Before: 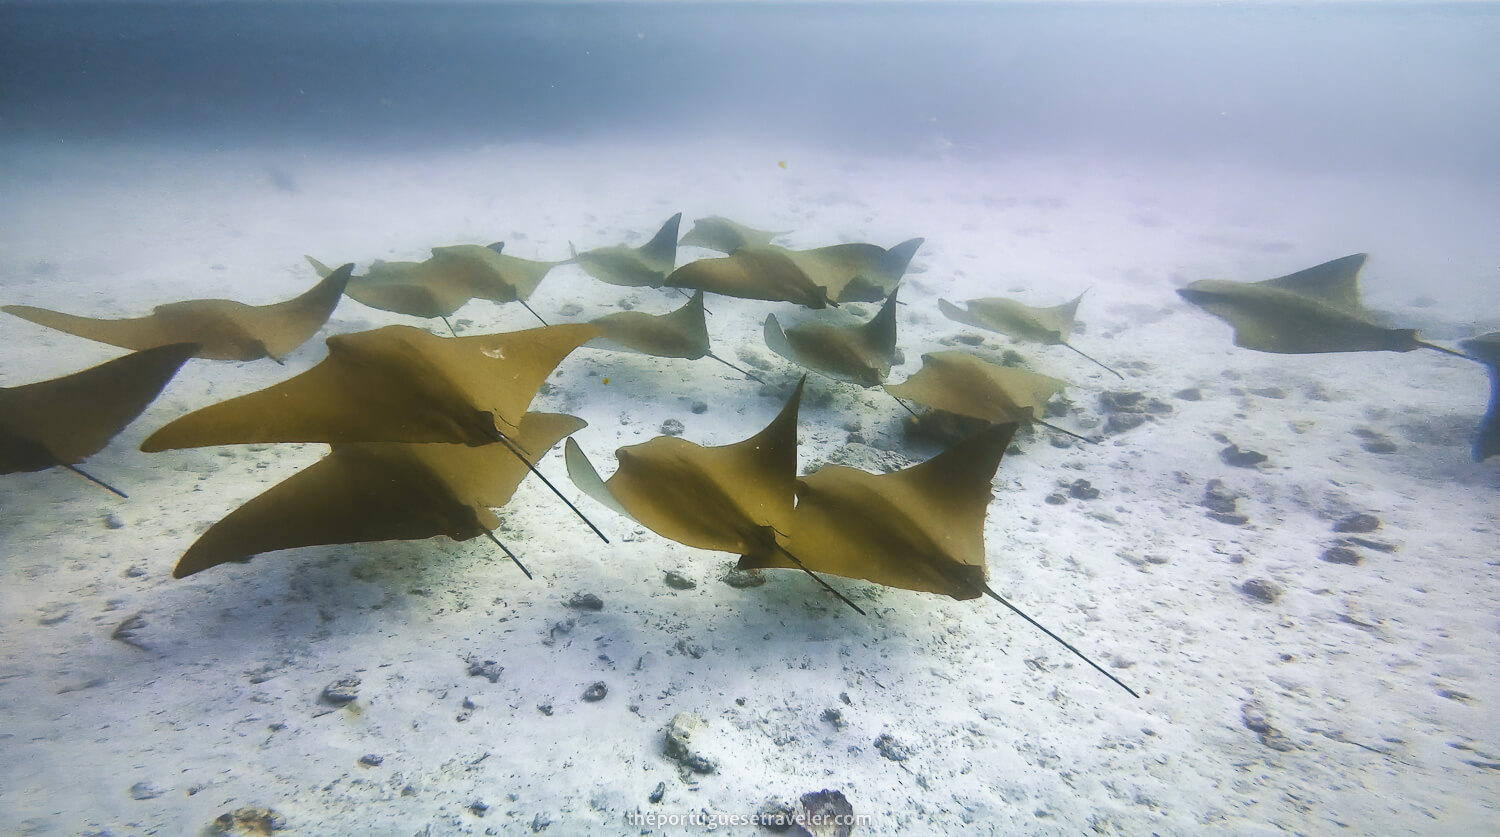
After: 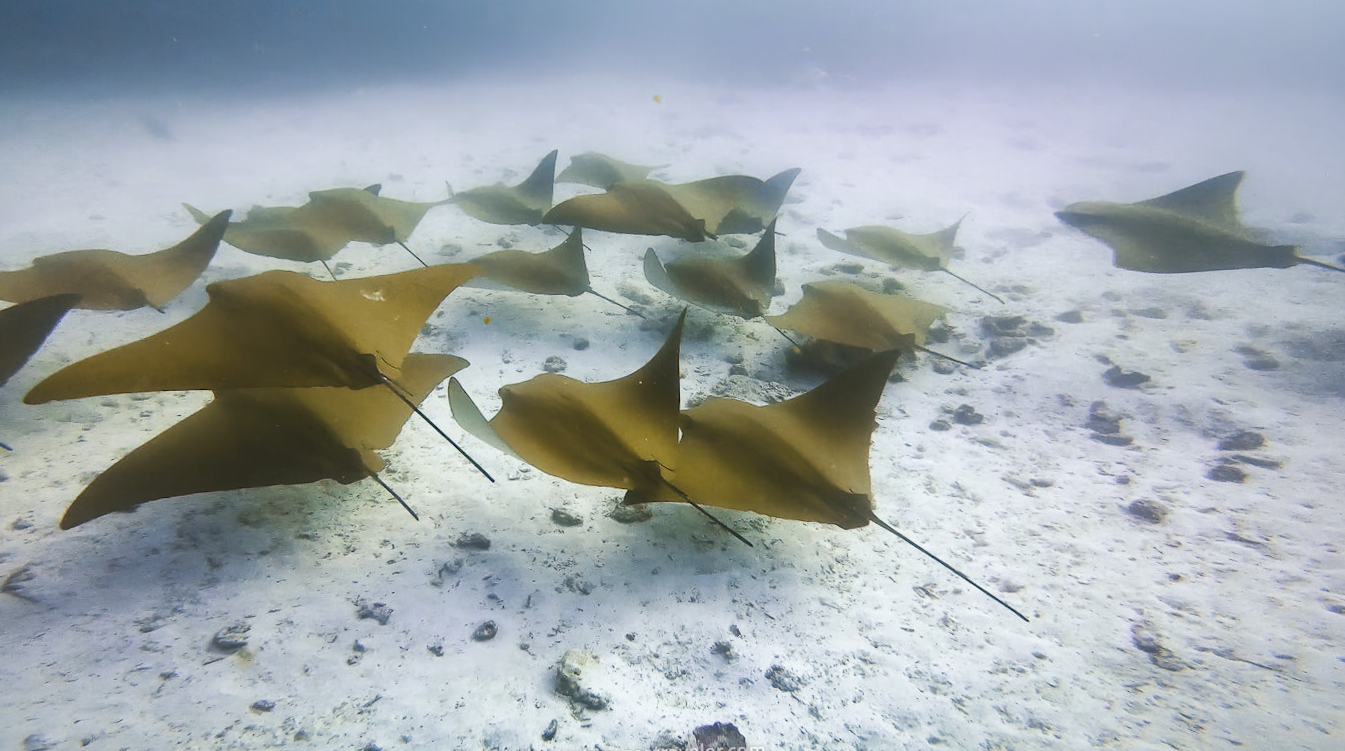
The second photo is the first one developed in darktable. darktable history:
crop and rotate: angle 1.63°, left 5.747%, top 5.7%
